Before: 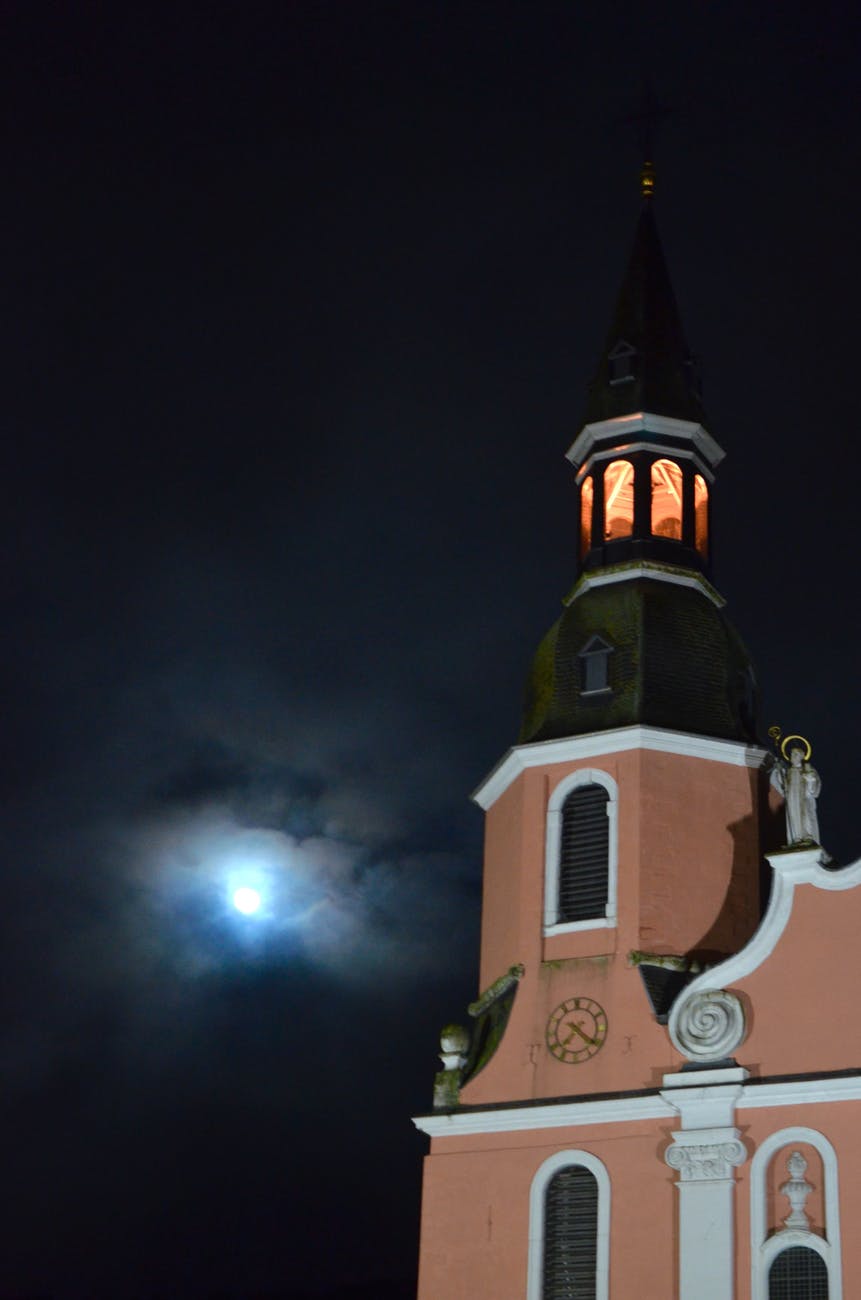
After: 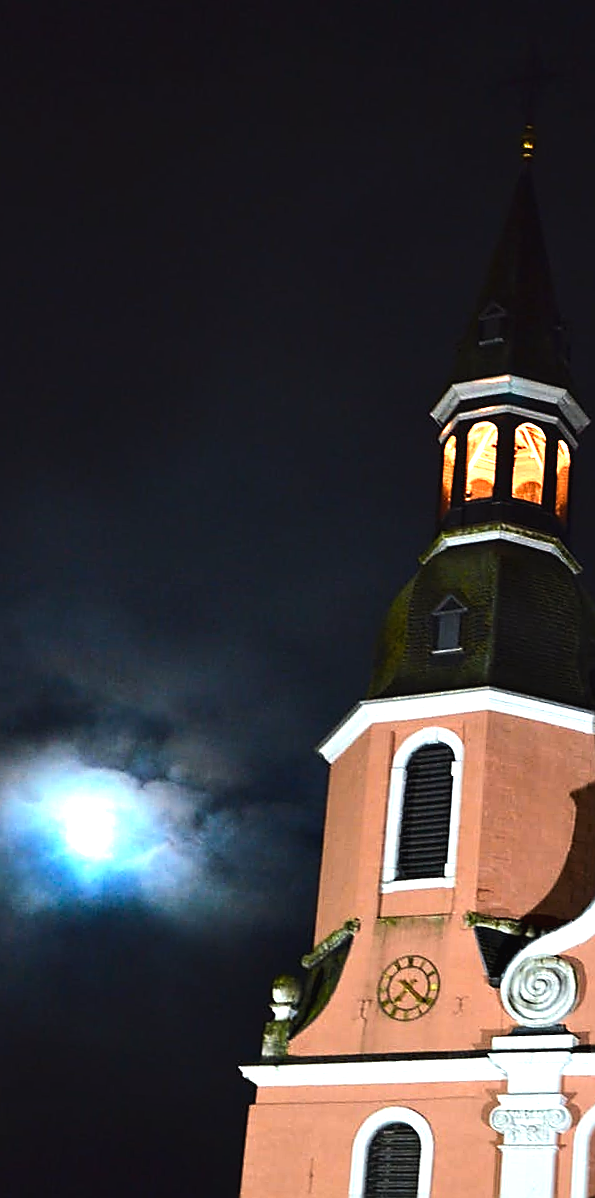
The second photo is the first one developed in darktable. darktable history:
exposure: black level correction 0, exposure 0.7 EV, compensate exposure bias true, compensate highlight preservation false
sharpen: radius 1.4, amount 1.25, threshold 0.7
tone equalizer: -8 EV -0.75 EV, -7 EV -0.7 EV, -6 EV -0.6 EV, -5 EV -0.4 EV, -3 EV 0.4 EV, -2 EV 0.6 EV, -1 EV 0.7 EV, +0 EV 0.75 EV, edges refinement/feathering 500, mask exposure compensation -1.57 EV, preserve details no
contrast equalizer: octaves 7, y [[0.6 ×6], [0.55 ×6], [0 ×6], [0 ×6], [0 ×6]], mix 0.3
crop and rotate: angle -3.27°, left 14.277%, top 0.028%, right 10.766%, bottom 0.028%
color balance rgb: shadows lift › chroma 2%, shadows lift › hue 50°, power › hue 60°, highlights gain › chroma 1%, highlights gain › hue 60°, global offset › luminance 0.25%, global vibrance 30%
